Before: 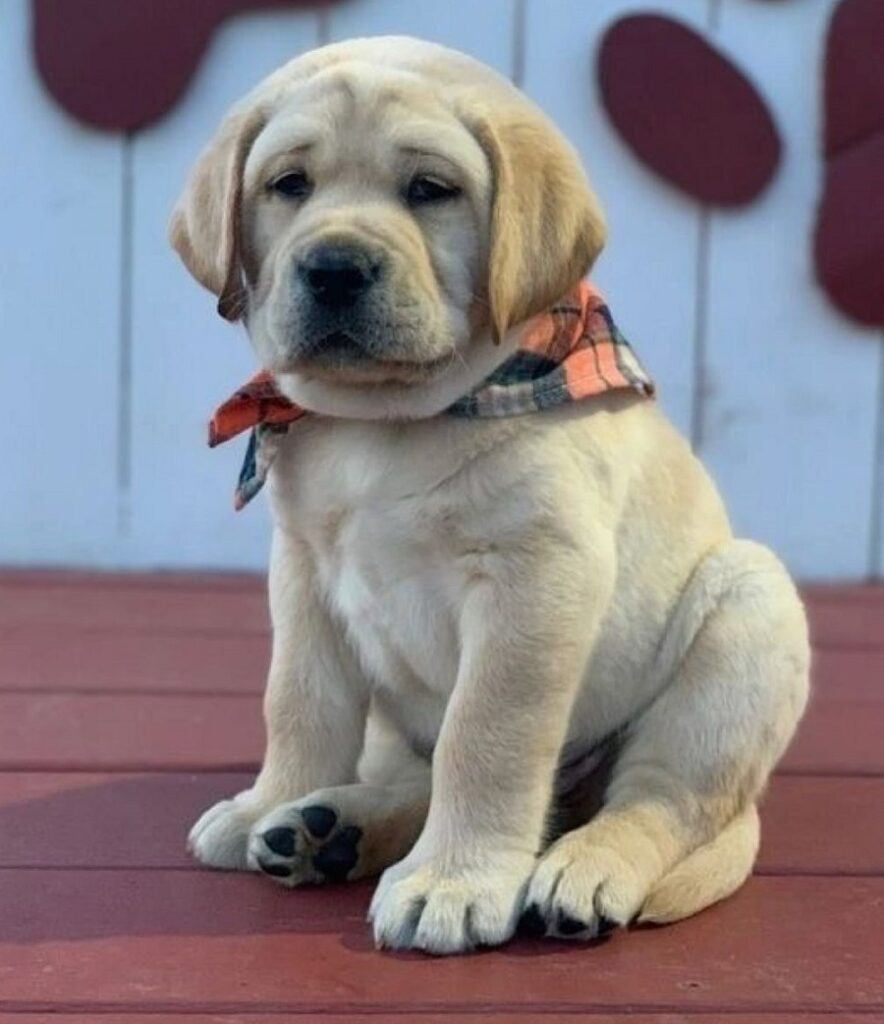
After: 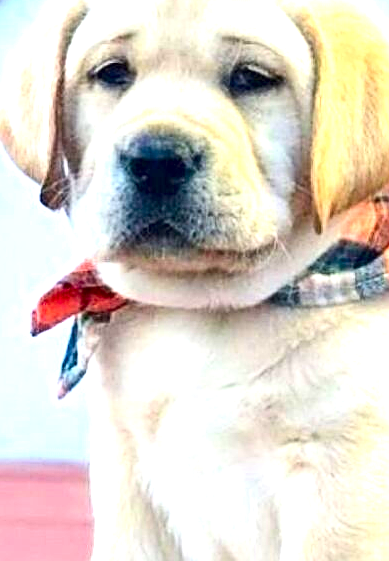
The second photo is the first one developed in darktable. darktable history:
contrast brightness saturation: contrast 0.16, saturation 0.32
crop: left 20.248%, top 10.86%, right 35.675%, bottom 34.321%
exposure: black level correction 0.001, exposure 1.822 EV, compensate exposure bias true, compensate highlight preservation false
sharpen: on, module defaults
